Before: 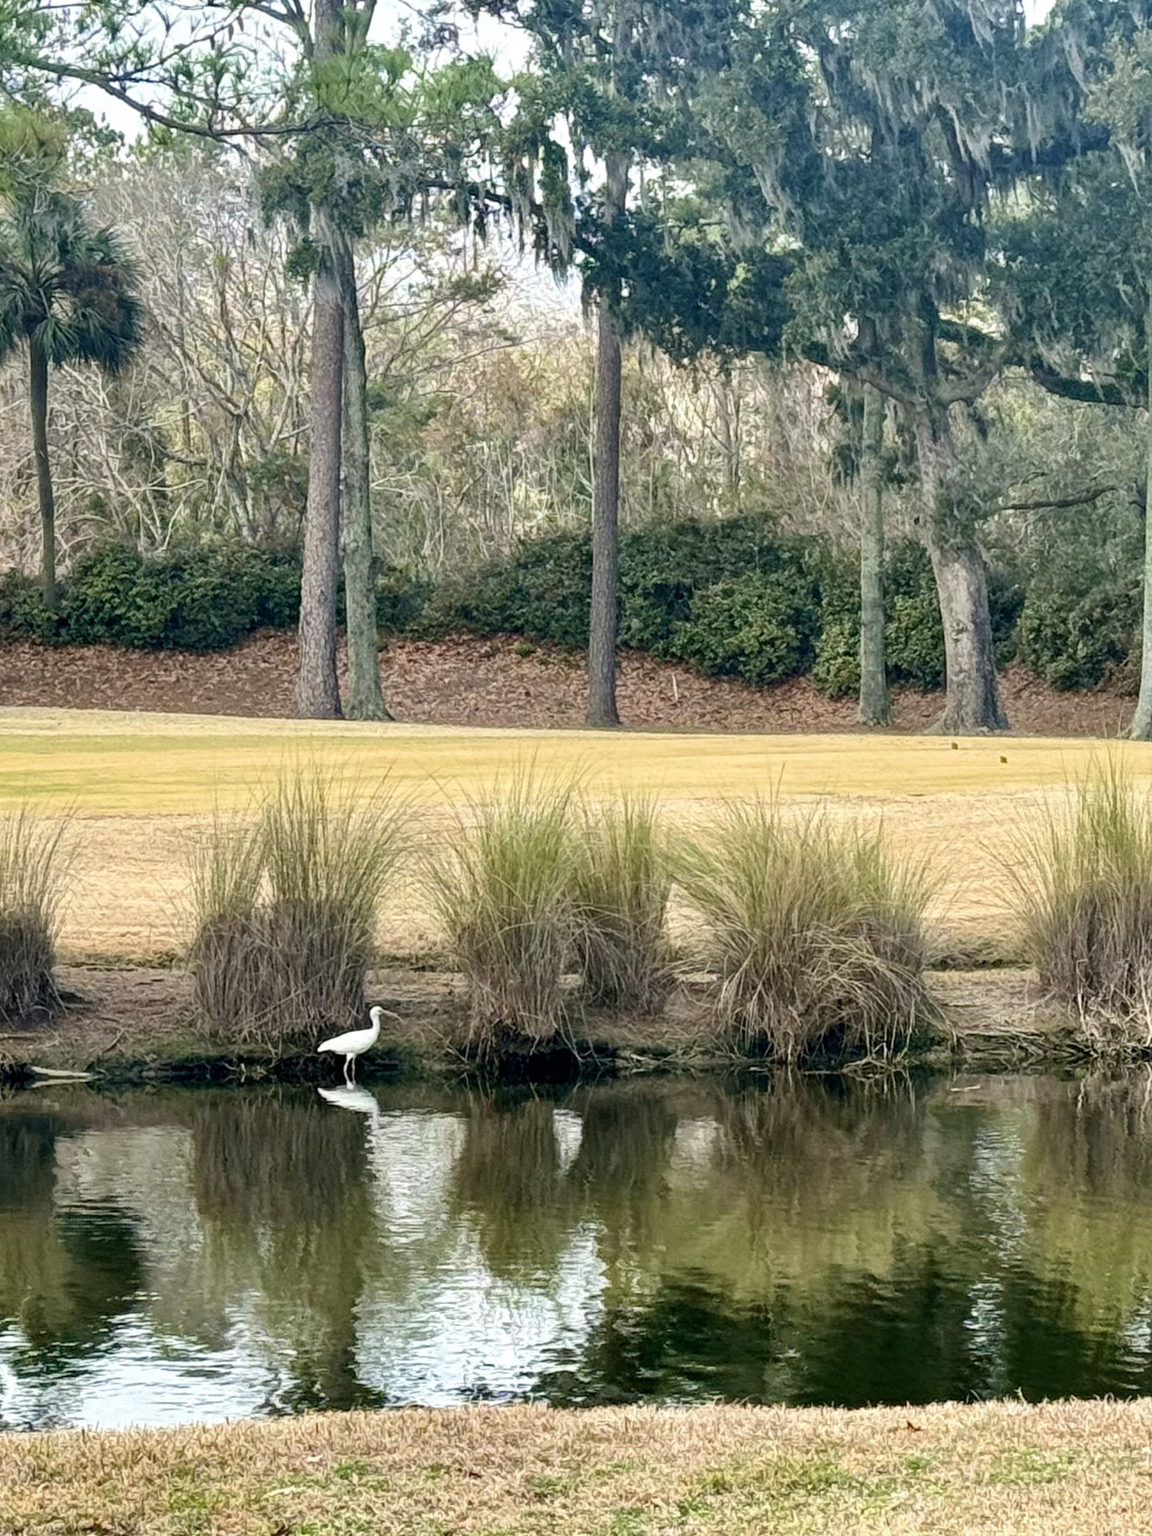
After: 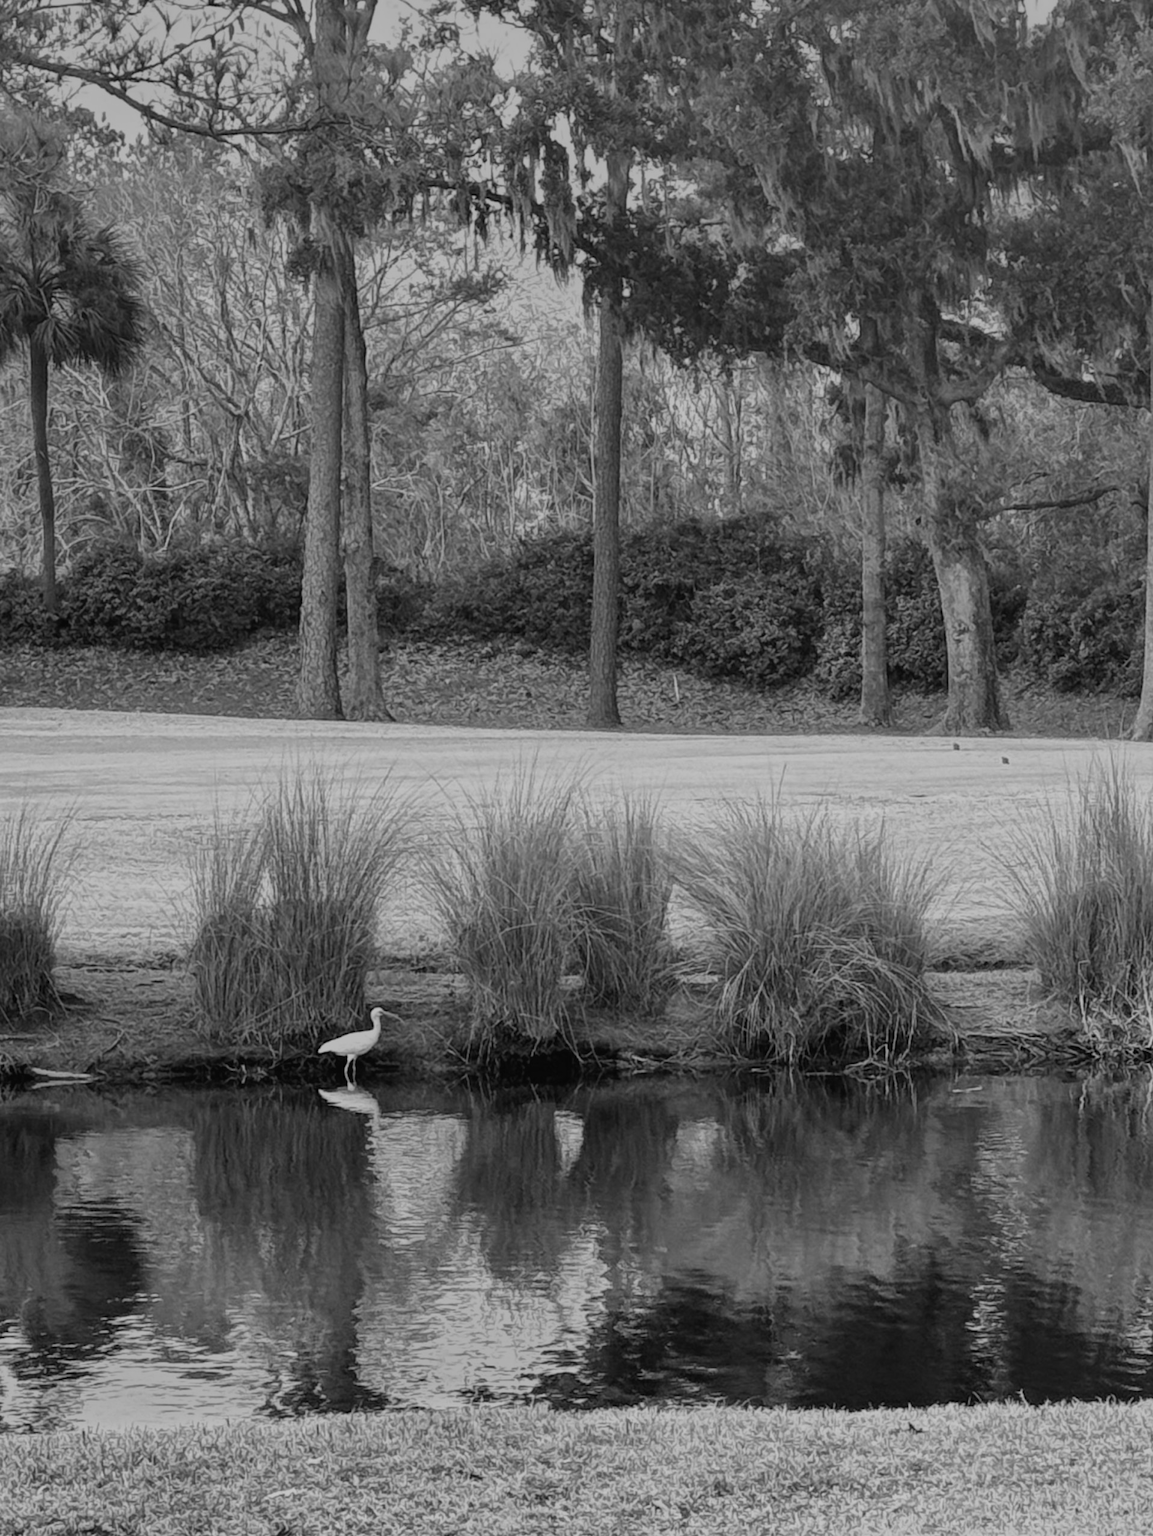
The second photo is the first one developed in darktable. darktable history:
white balance: red 0.931, blue 1.11
crop: top 0.05%, bottom 0.098%
monochrome: a 79.32, b 81.83, size 1.1
exposure: black level correction -0.003, exposure 0.04 EV, compensate highlight preservation false
